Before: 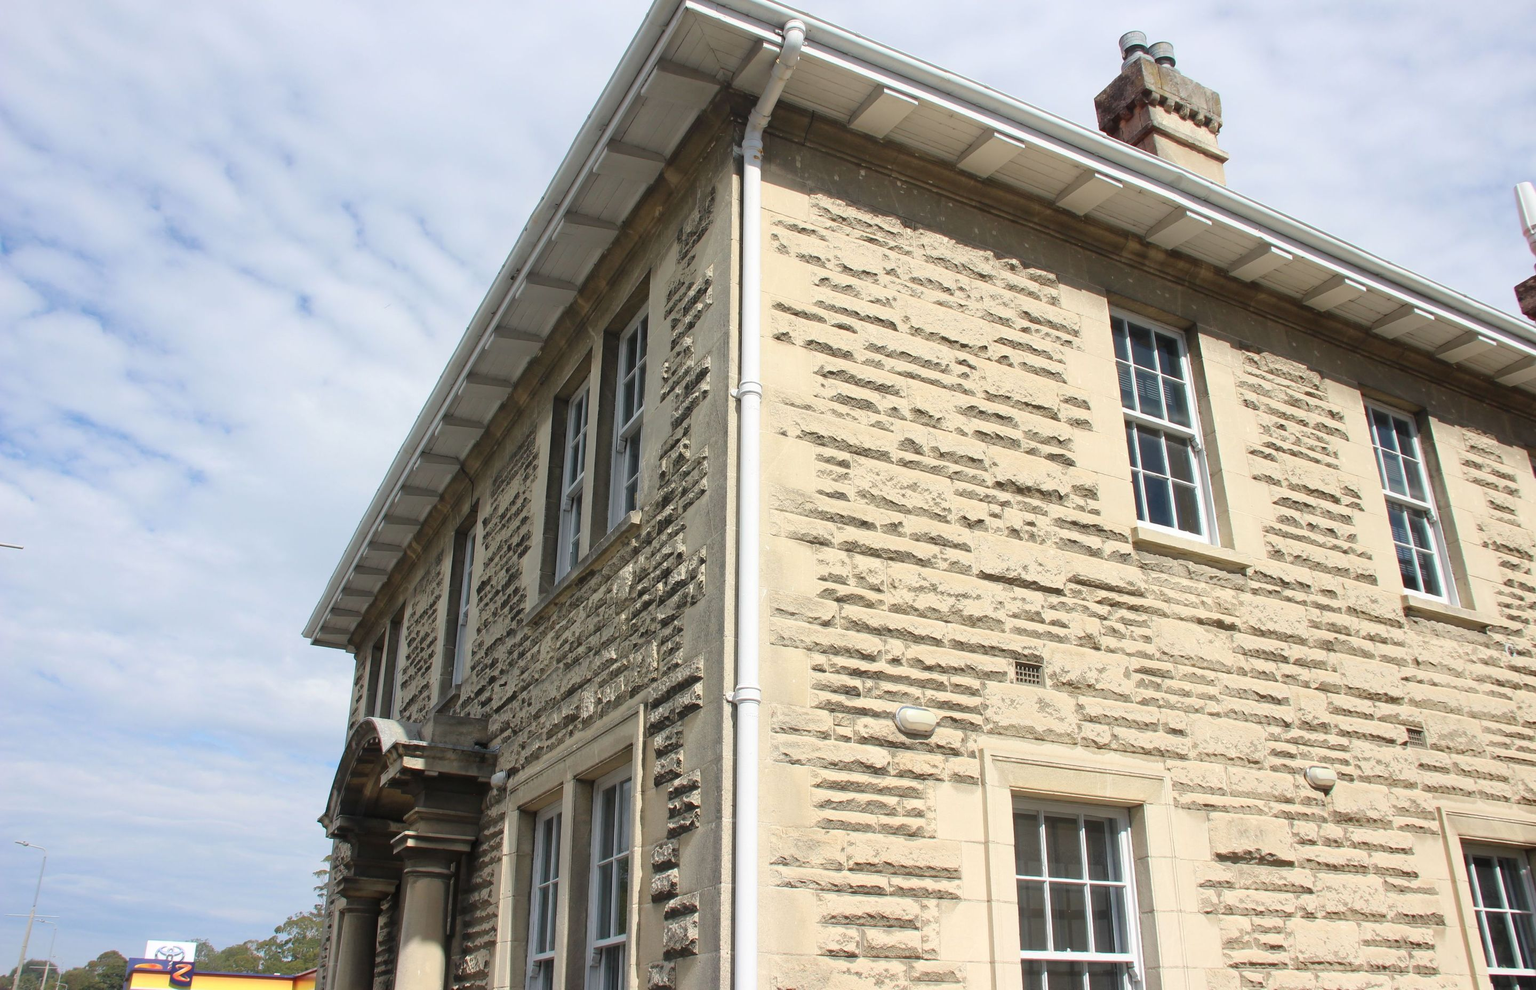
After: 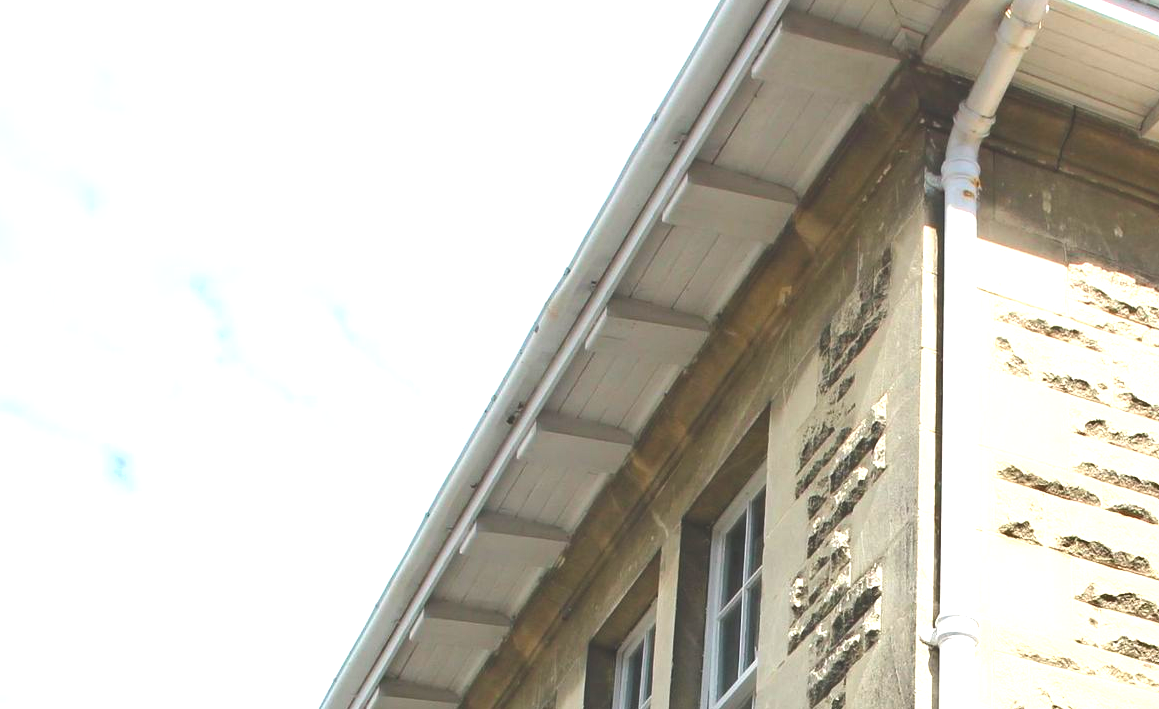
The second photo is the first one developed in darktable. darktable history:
exposure: black level correction 0, exposure 1.105 EV, compensate highlight preservation false
color balance rgb: global offset › luminance 1.97%, linear chroma grading › shadows 19.432%, linear chroma grading › highlights 4.462%, linear chroma grading › mid-tones 10.389%, perceptual saturation grading › global saturation 0.155%, global vibrance 20%
crop: left 15.644%, top 5.449%, right 44.103%, bottom 56.338%
shadows and highlights: shadows 36.16, highlights -27.72, soften with gaussian
